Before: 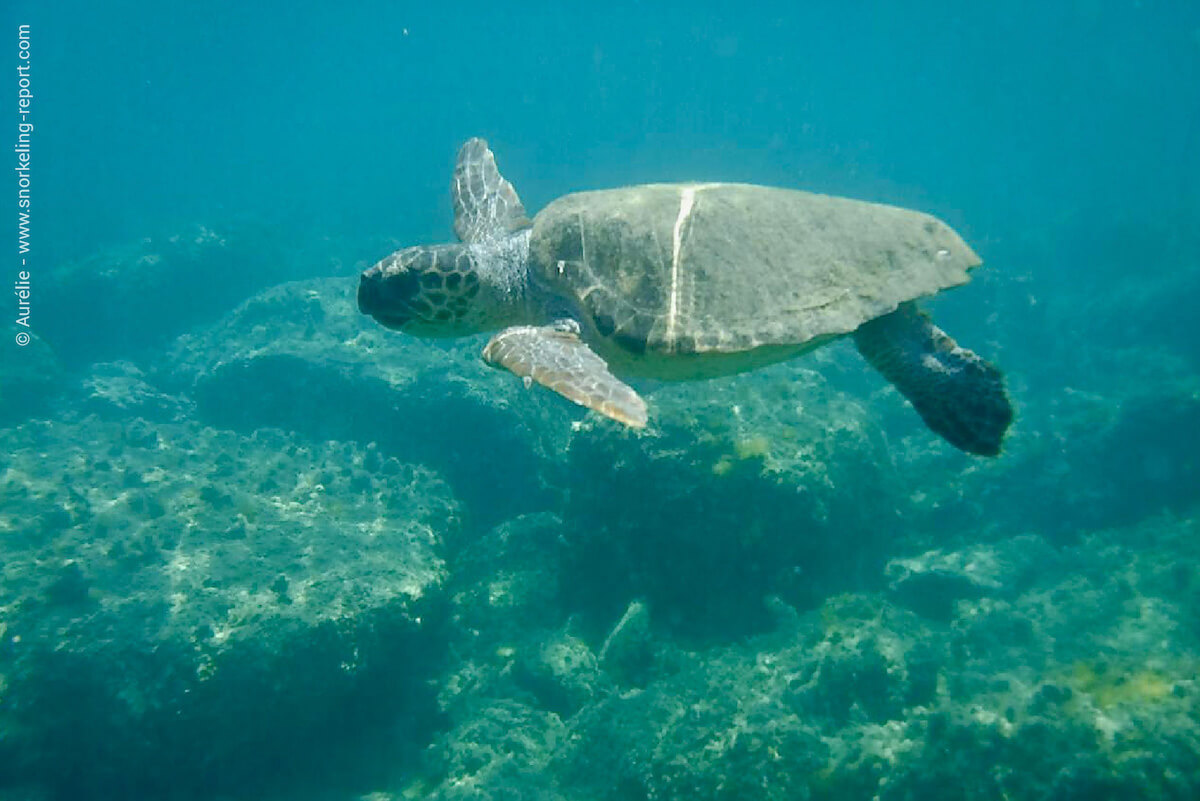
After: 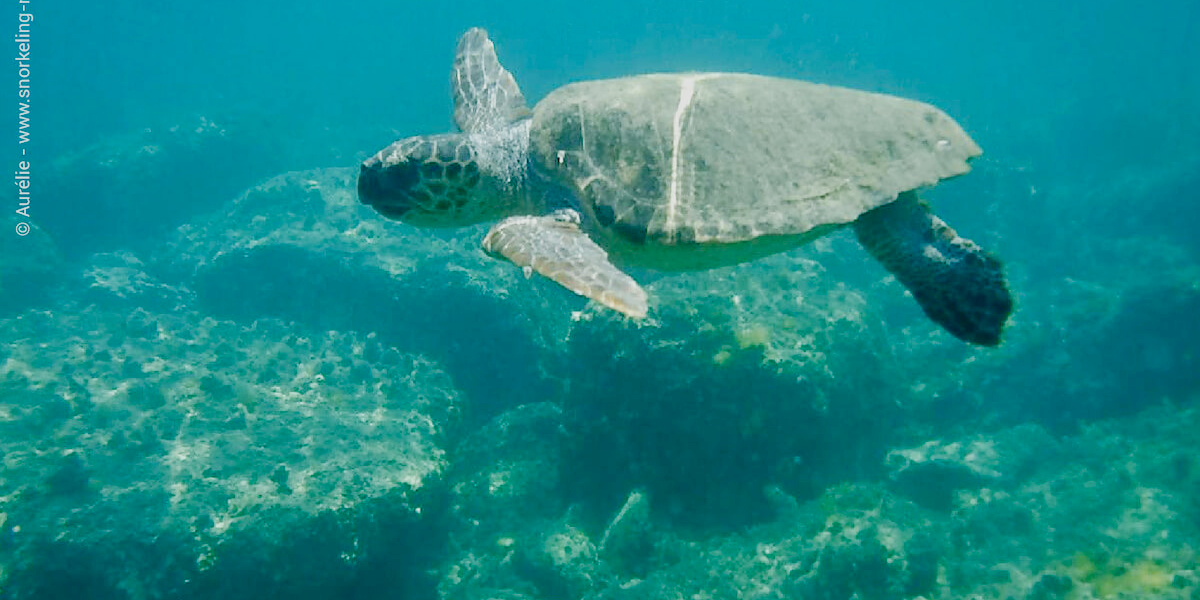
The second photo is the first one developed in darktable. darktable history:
exposure: exposure 0.77 EV, compensate highlight preservation false
crop: top 13.819%, bottom 11.169%
white balance: emerald 1
filmic rgb: middle gray luminance 29%, black relative exposure -10.3 EV, white relative exposure 5.5 EV, threshold 6 EV, target black luminance 0%, hardness 3.95, latitude 2.04%, contrast 1.132, highlights saturation mix 5%, shadows ↔ highlights balance 15.11%, add noise in highlights 0, preserve chrominance no, color science v3 (2019), use custom middle-gray values true, iterations of high-quality reconstruction 0, contrast in highlights soft, enable highlight reconstruction true
